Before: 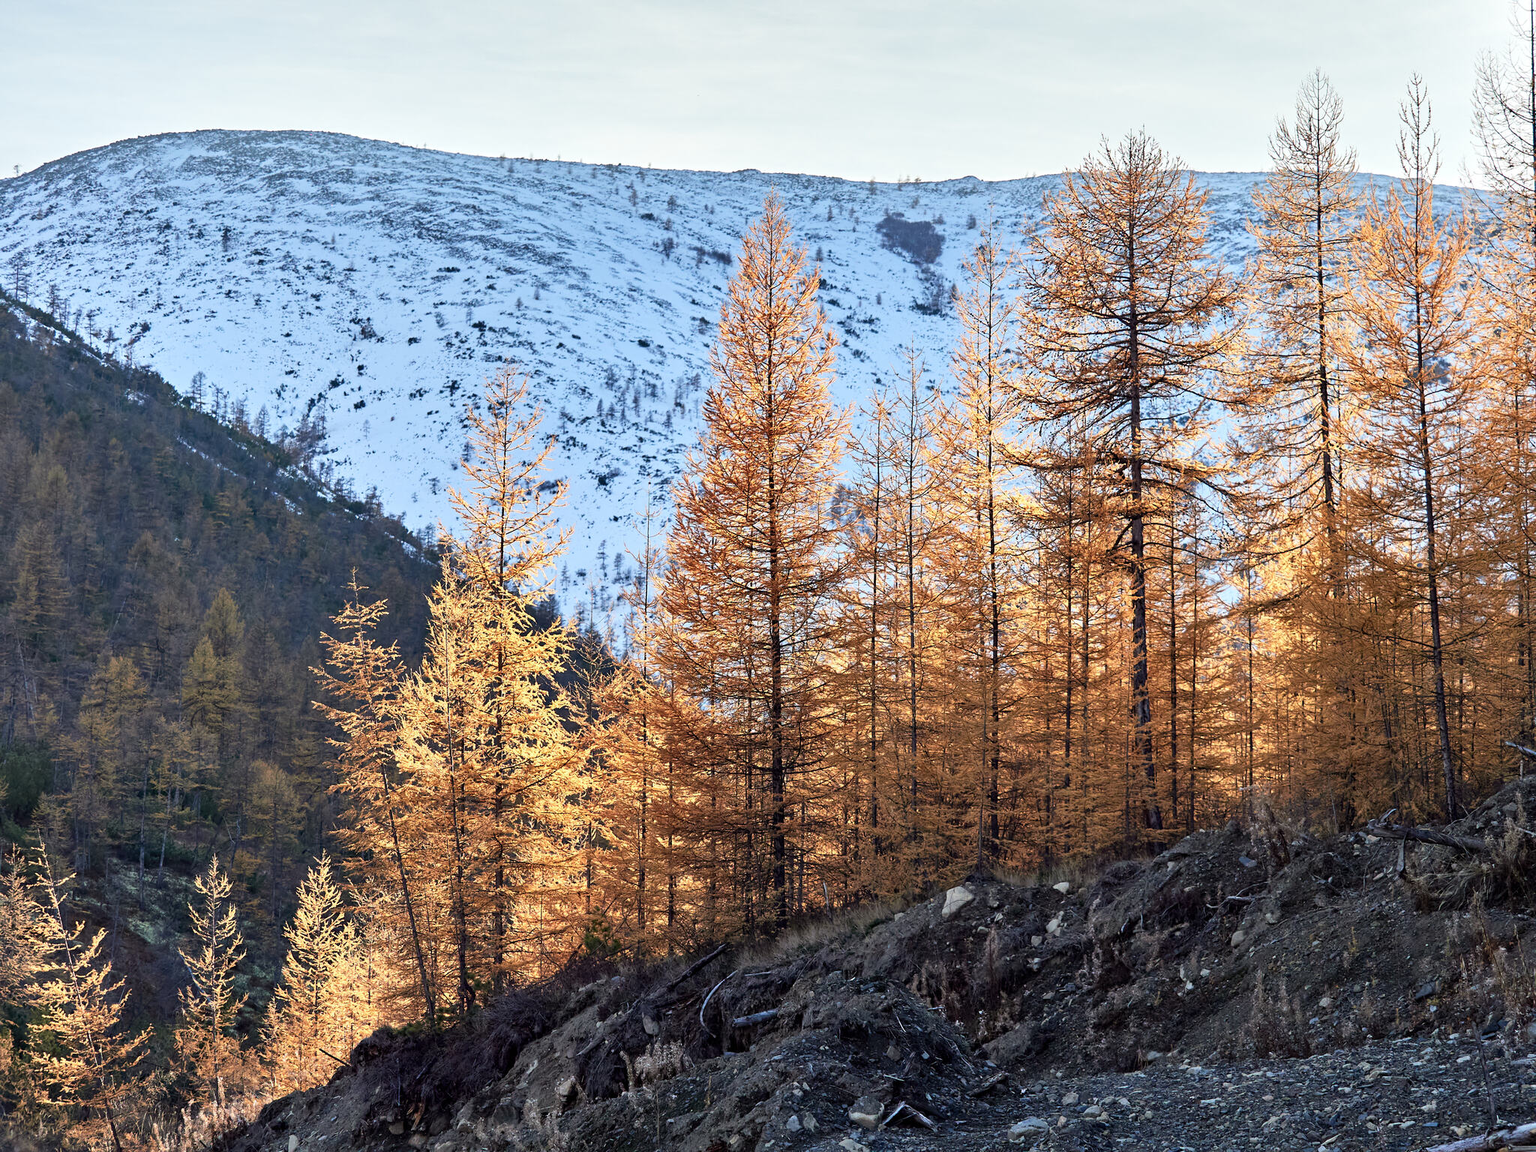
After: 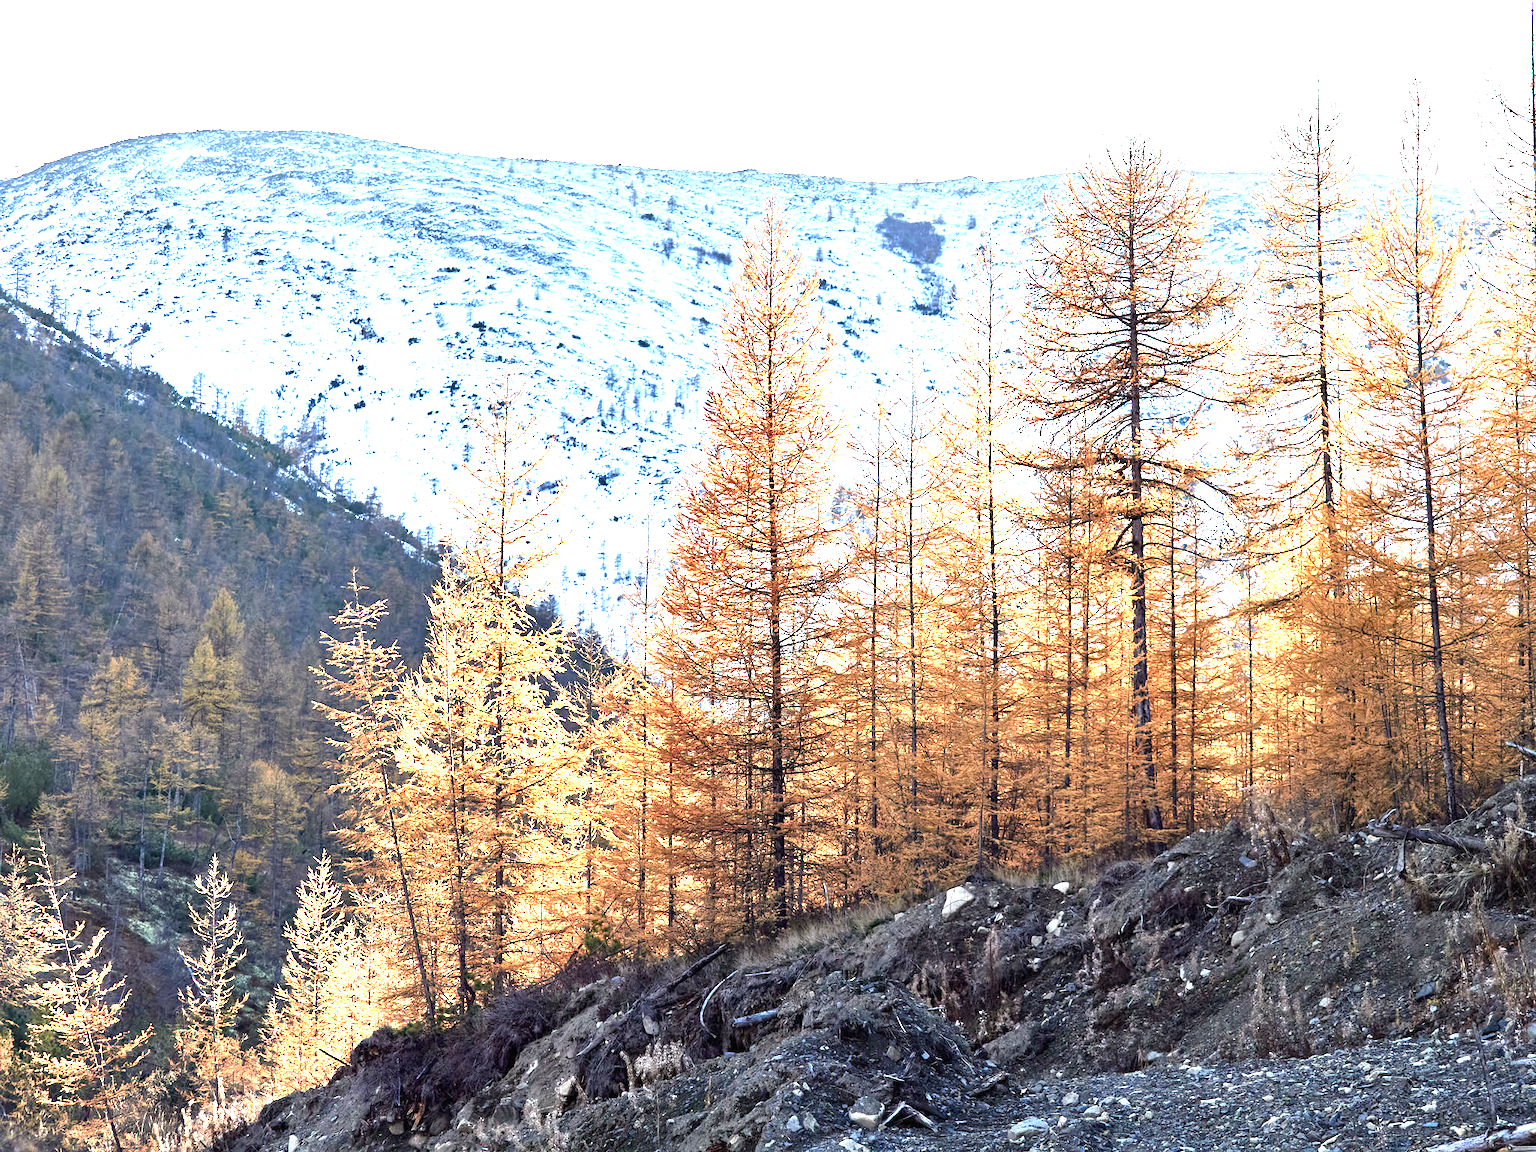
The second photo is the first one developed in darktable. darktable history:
exposure: black level correction 0, exposure 1.535 EV, compensate exposure bias true, compensate highlight preservation false
